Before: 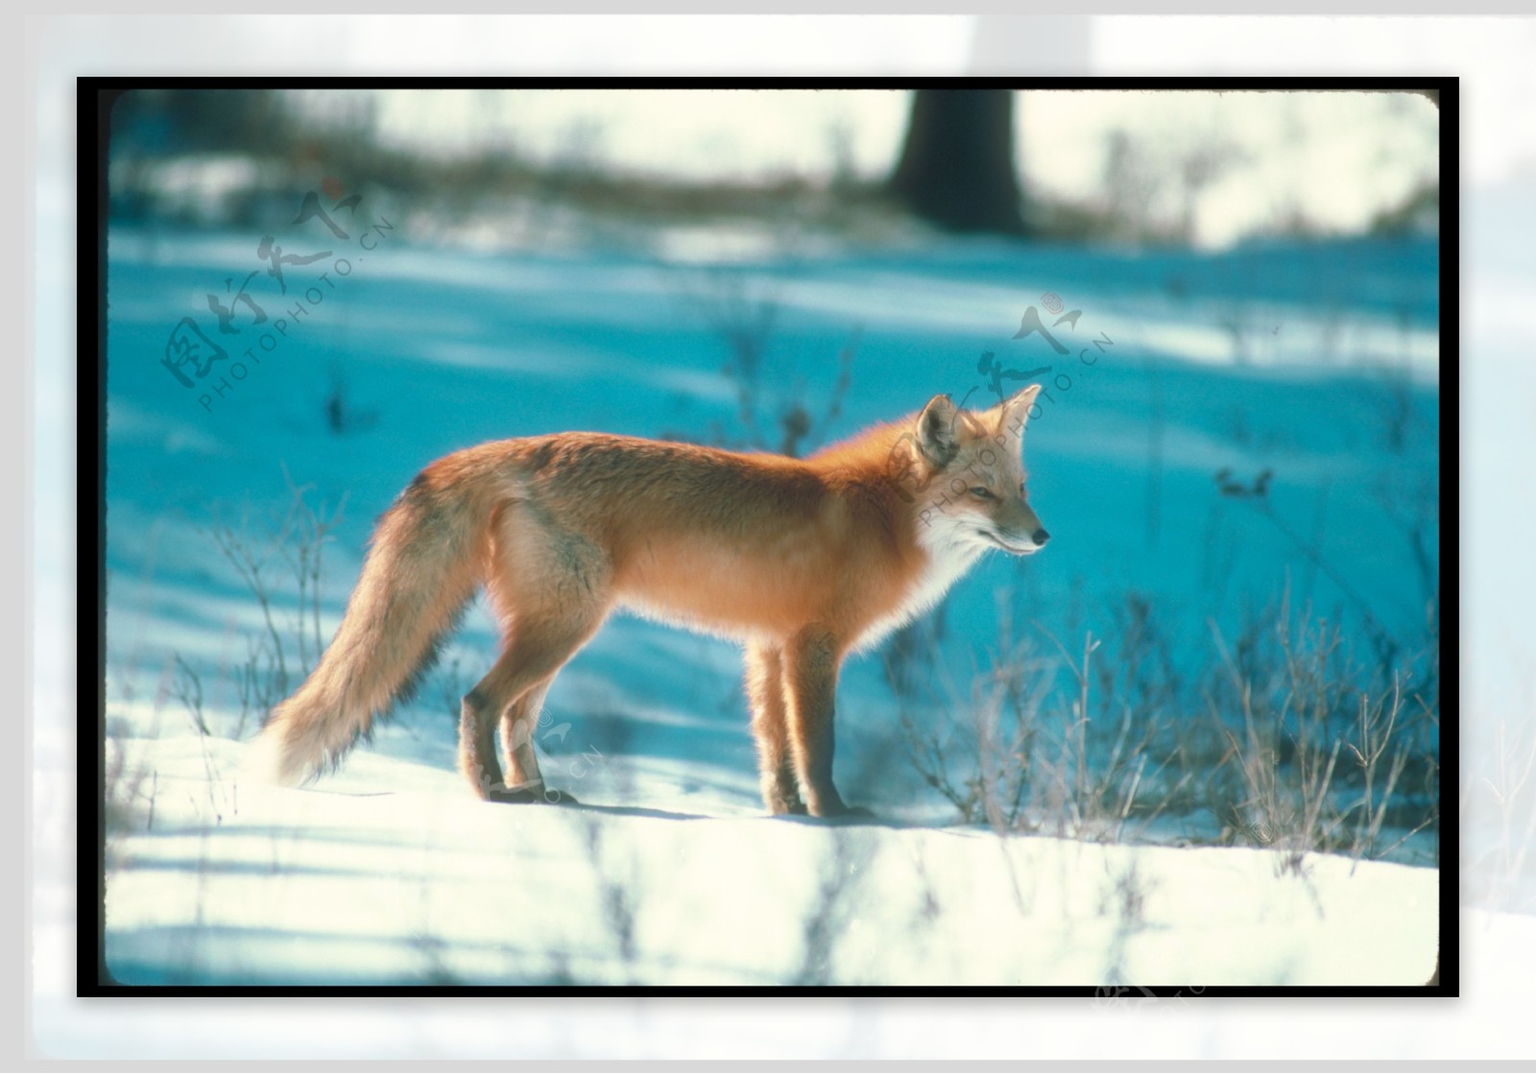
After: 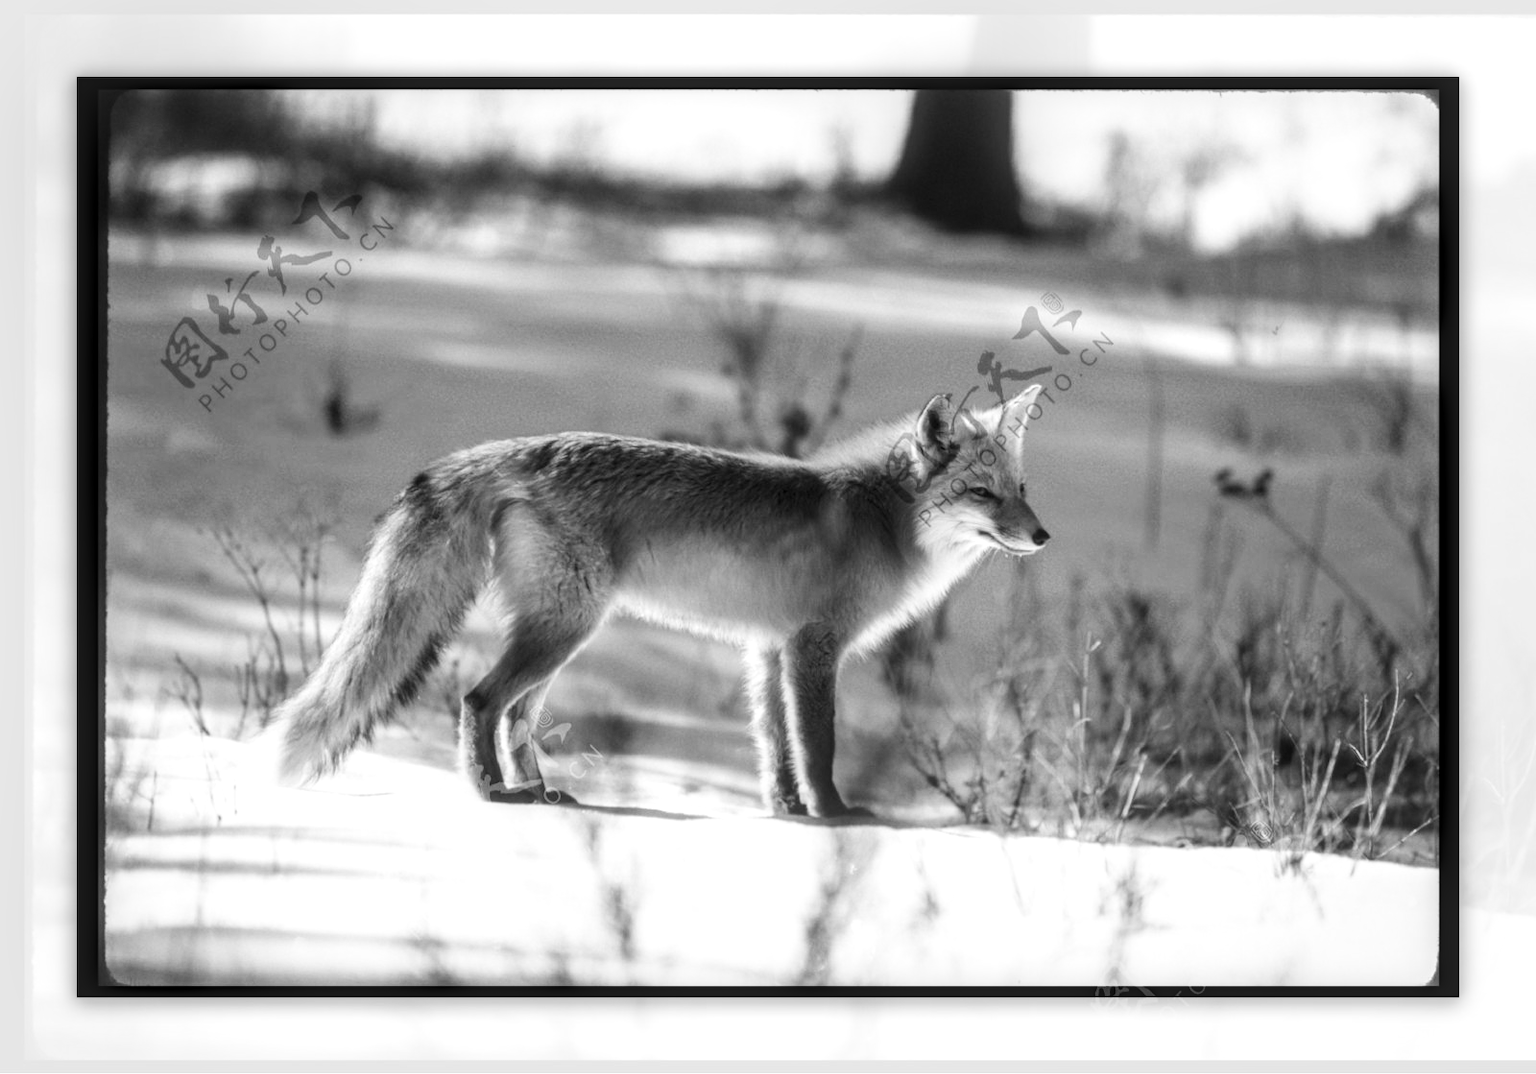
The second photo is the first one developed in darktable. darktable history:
tone equalizer: on, module defaults
contrast brightness saturation: contrast 0.26, brightness 0.02, saturation 0.87
local contrast: highlights 20%, detail 150%
monochrome: on, module defaults
